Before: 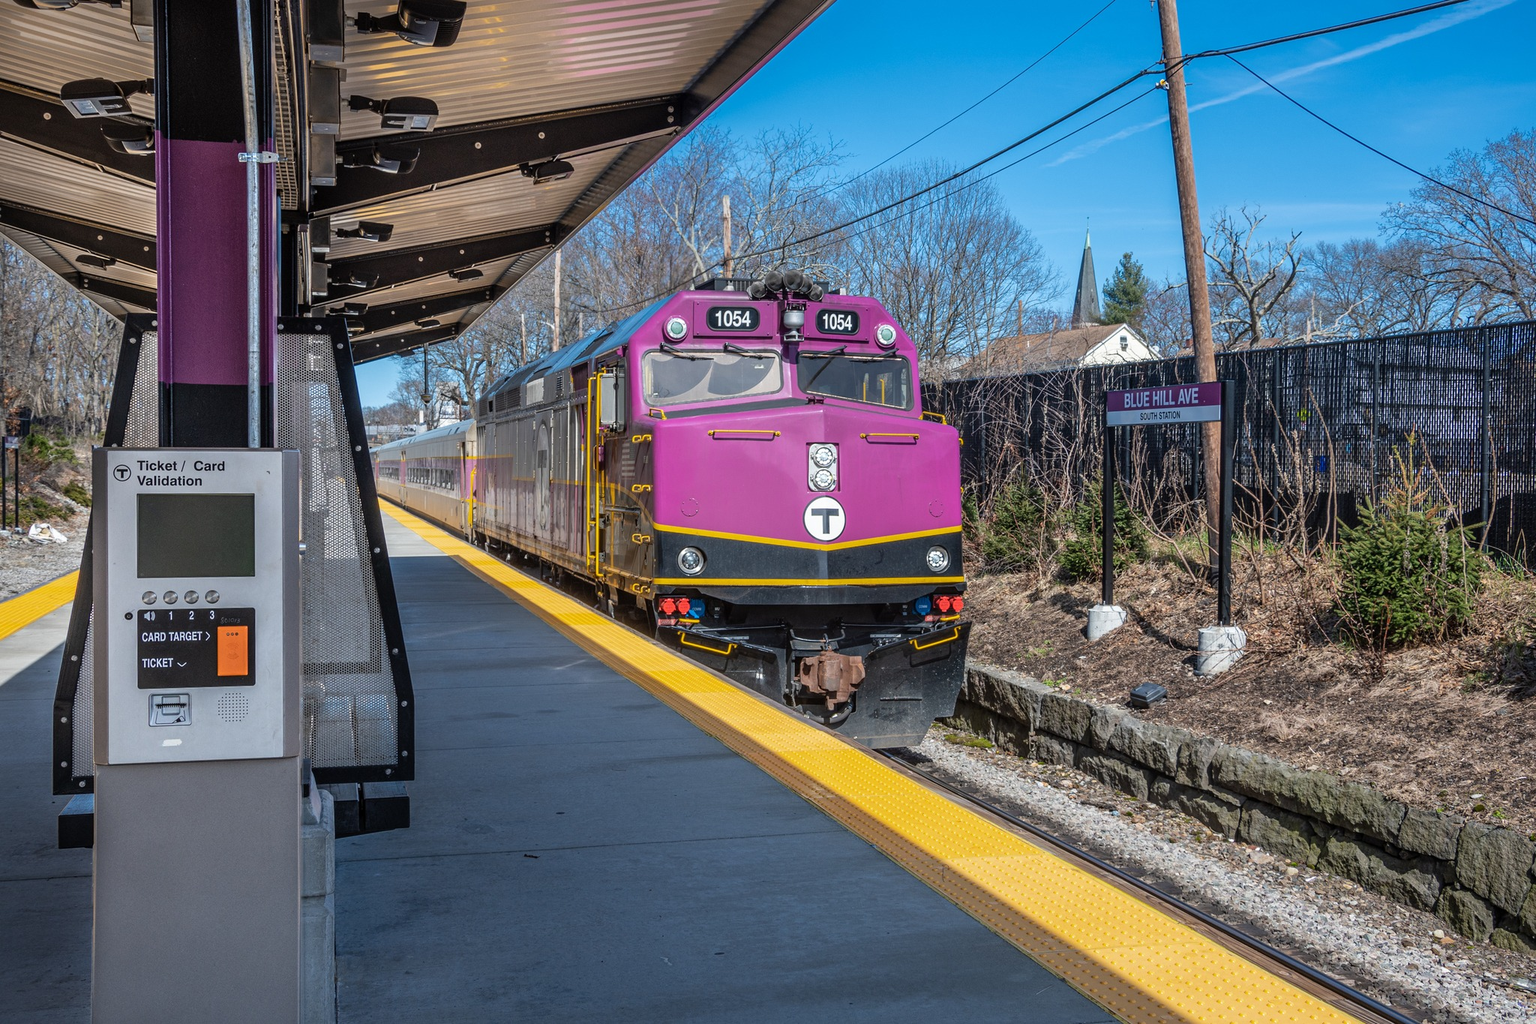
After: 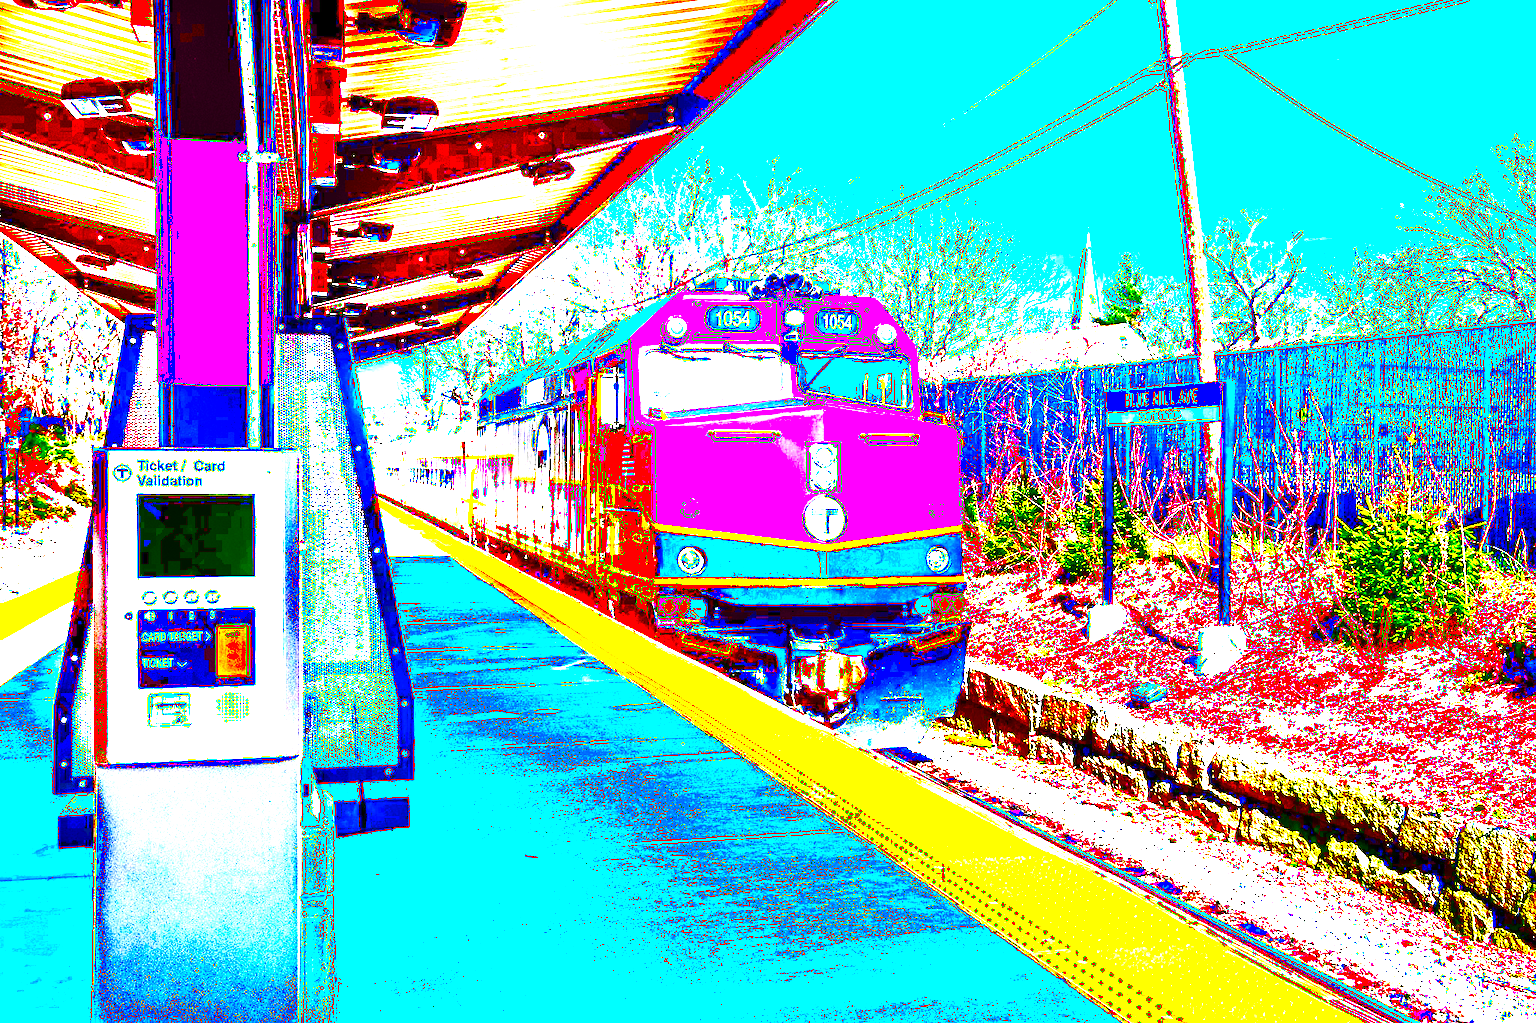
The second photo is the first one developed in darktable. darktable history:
exposure: black level correction 0.1, exposure 3 EV, compensate highlight preservation false
contrast brightness saturation: contrast 0.22, brightness -0.19, saturation 0.24
